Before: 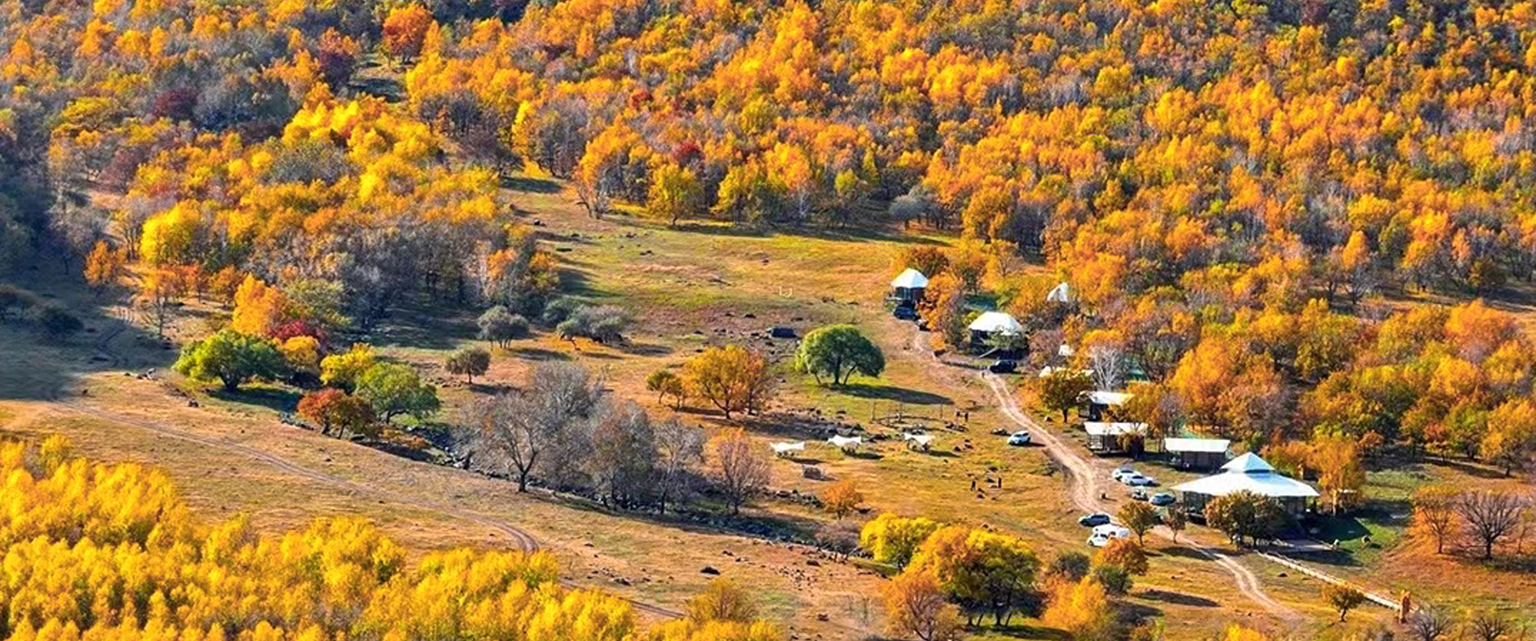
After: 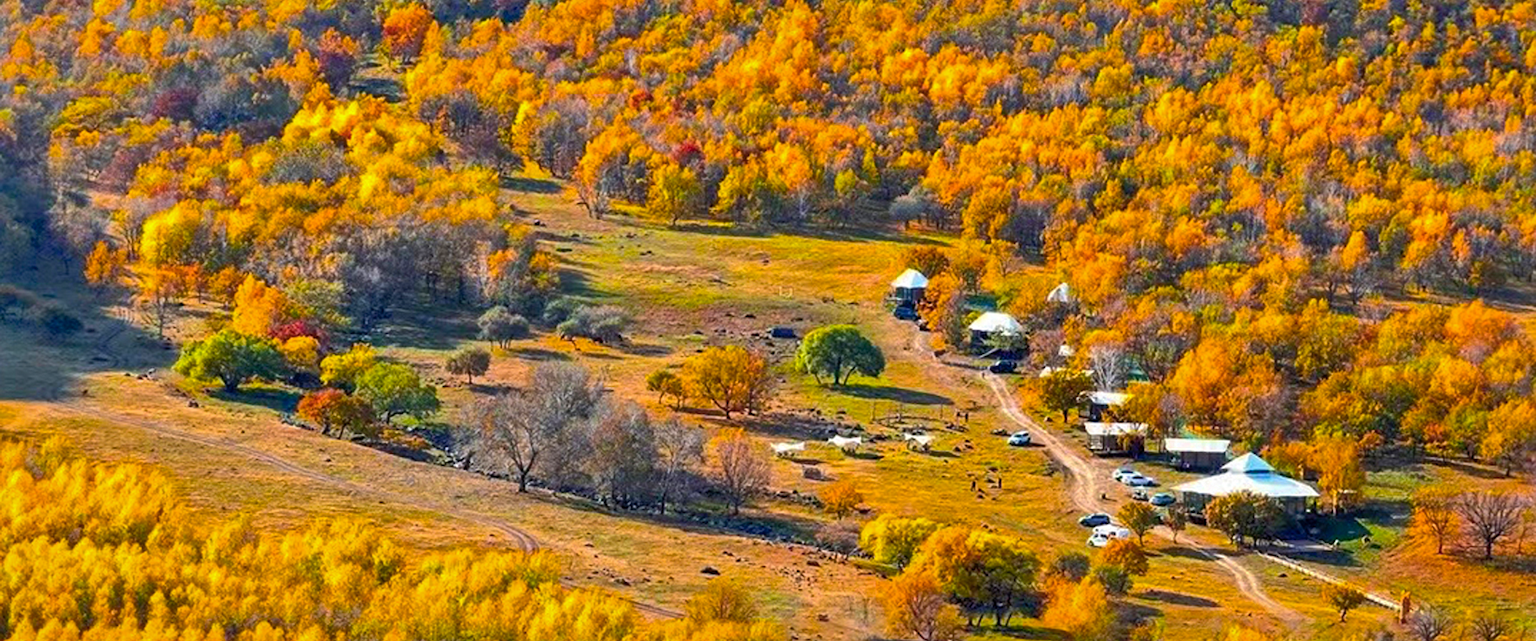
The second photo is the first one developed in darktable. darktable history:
color balance rgb: perceptual saturation grading › global saturation 20%, global vibrance 20%
shadows and highlights: on, module defaults
